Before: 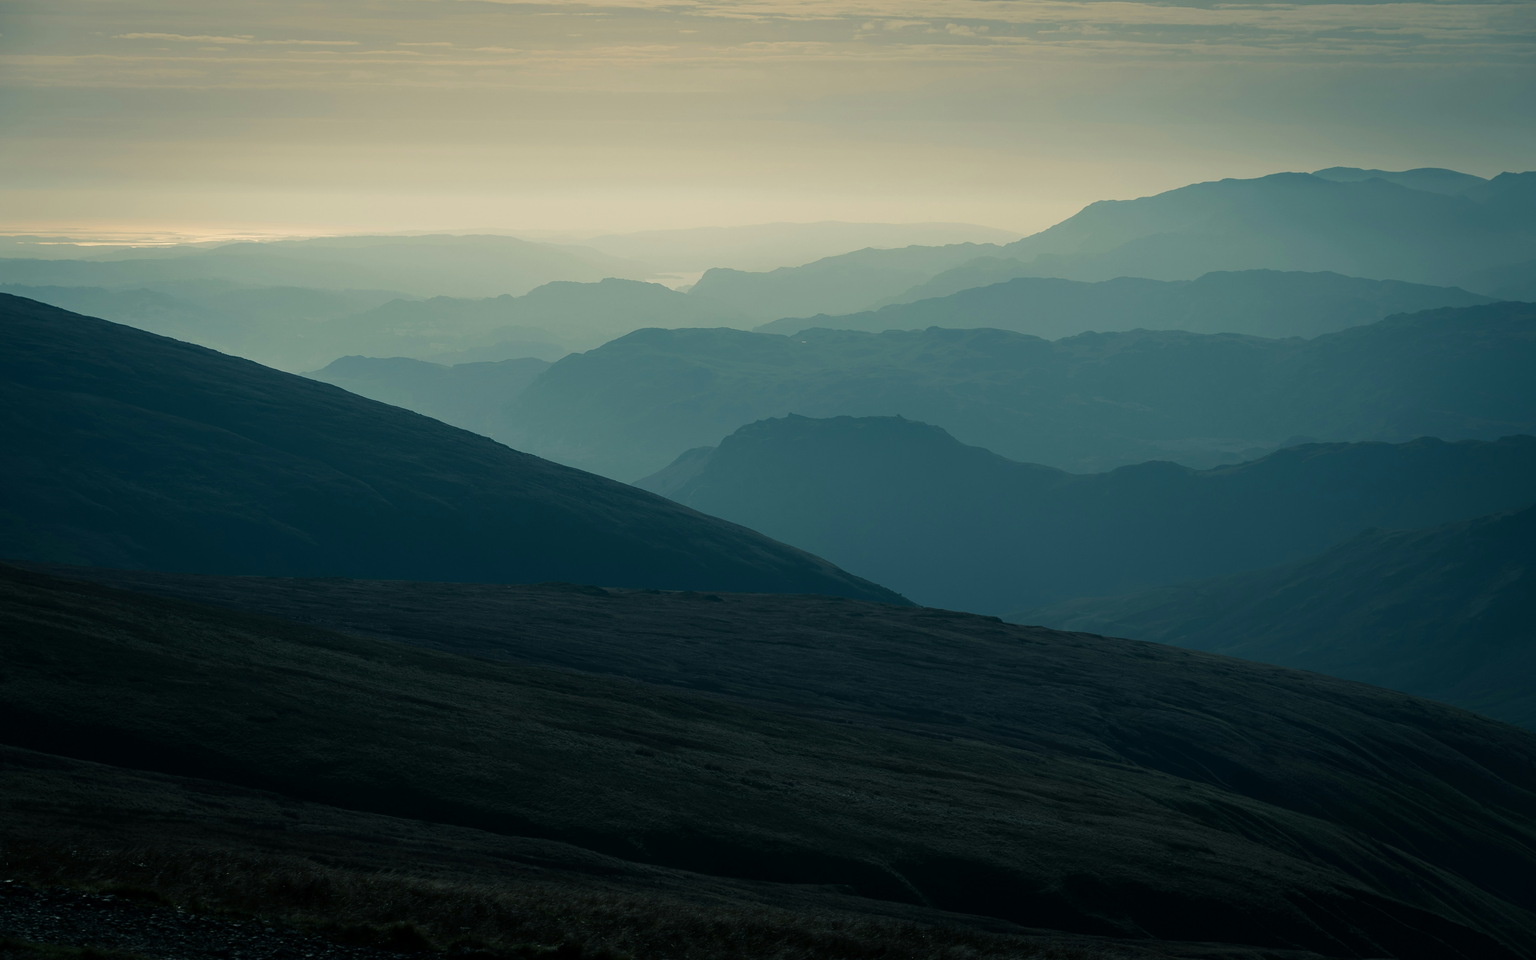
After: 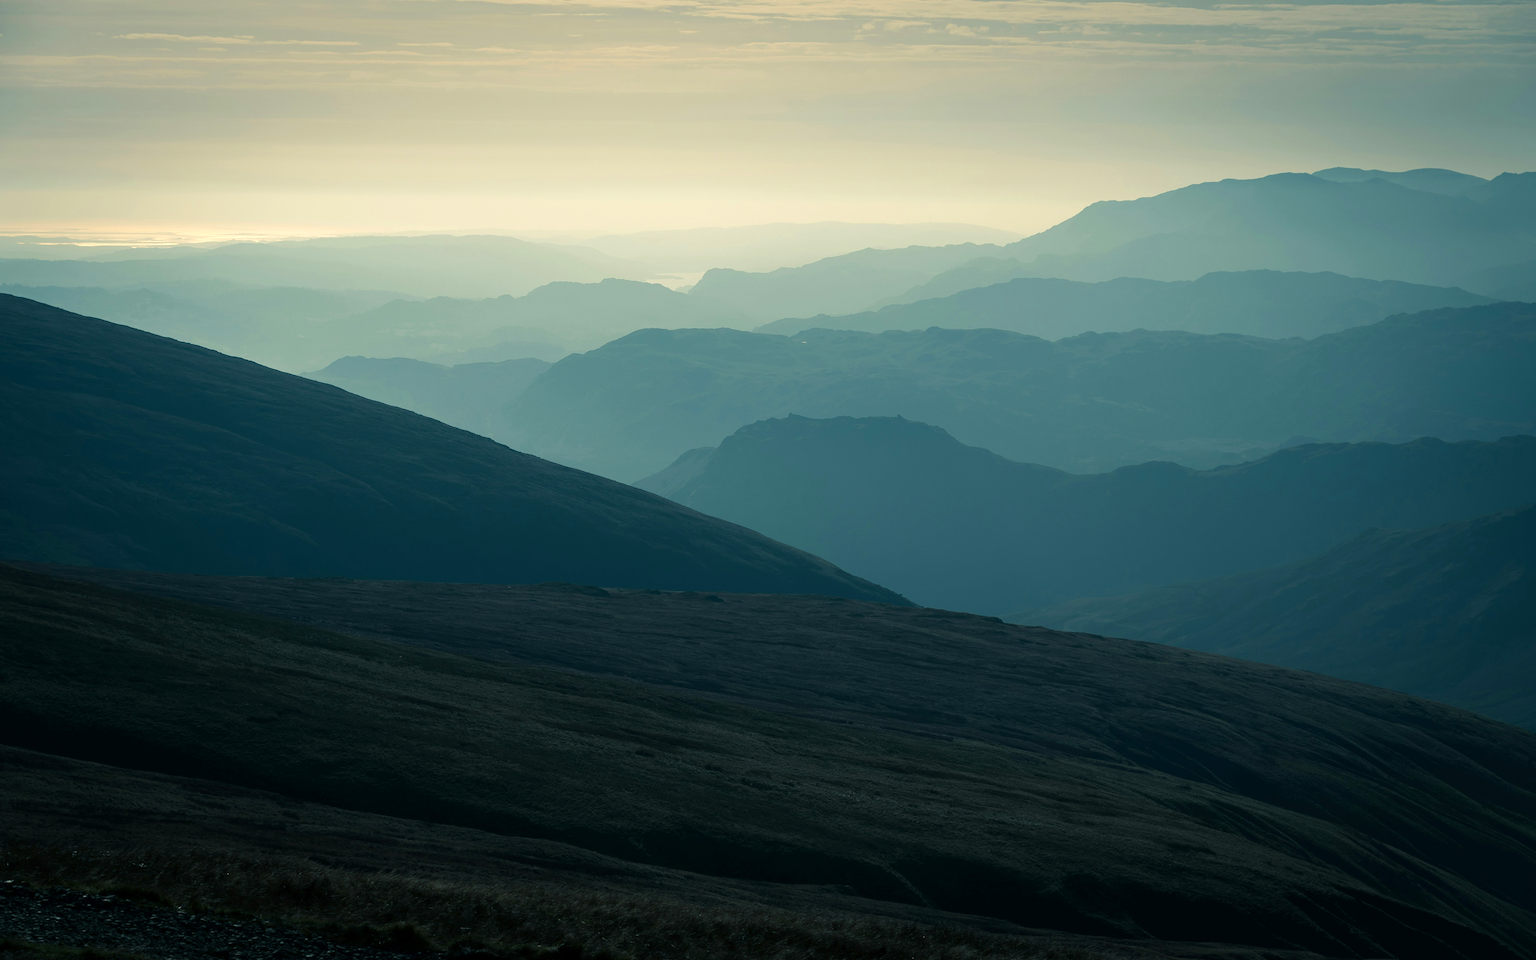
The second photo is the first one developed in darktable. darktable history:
exposure: exposure 0.496 EV, compensate highlight preservation false
